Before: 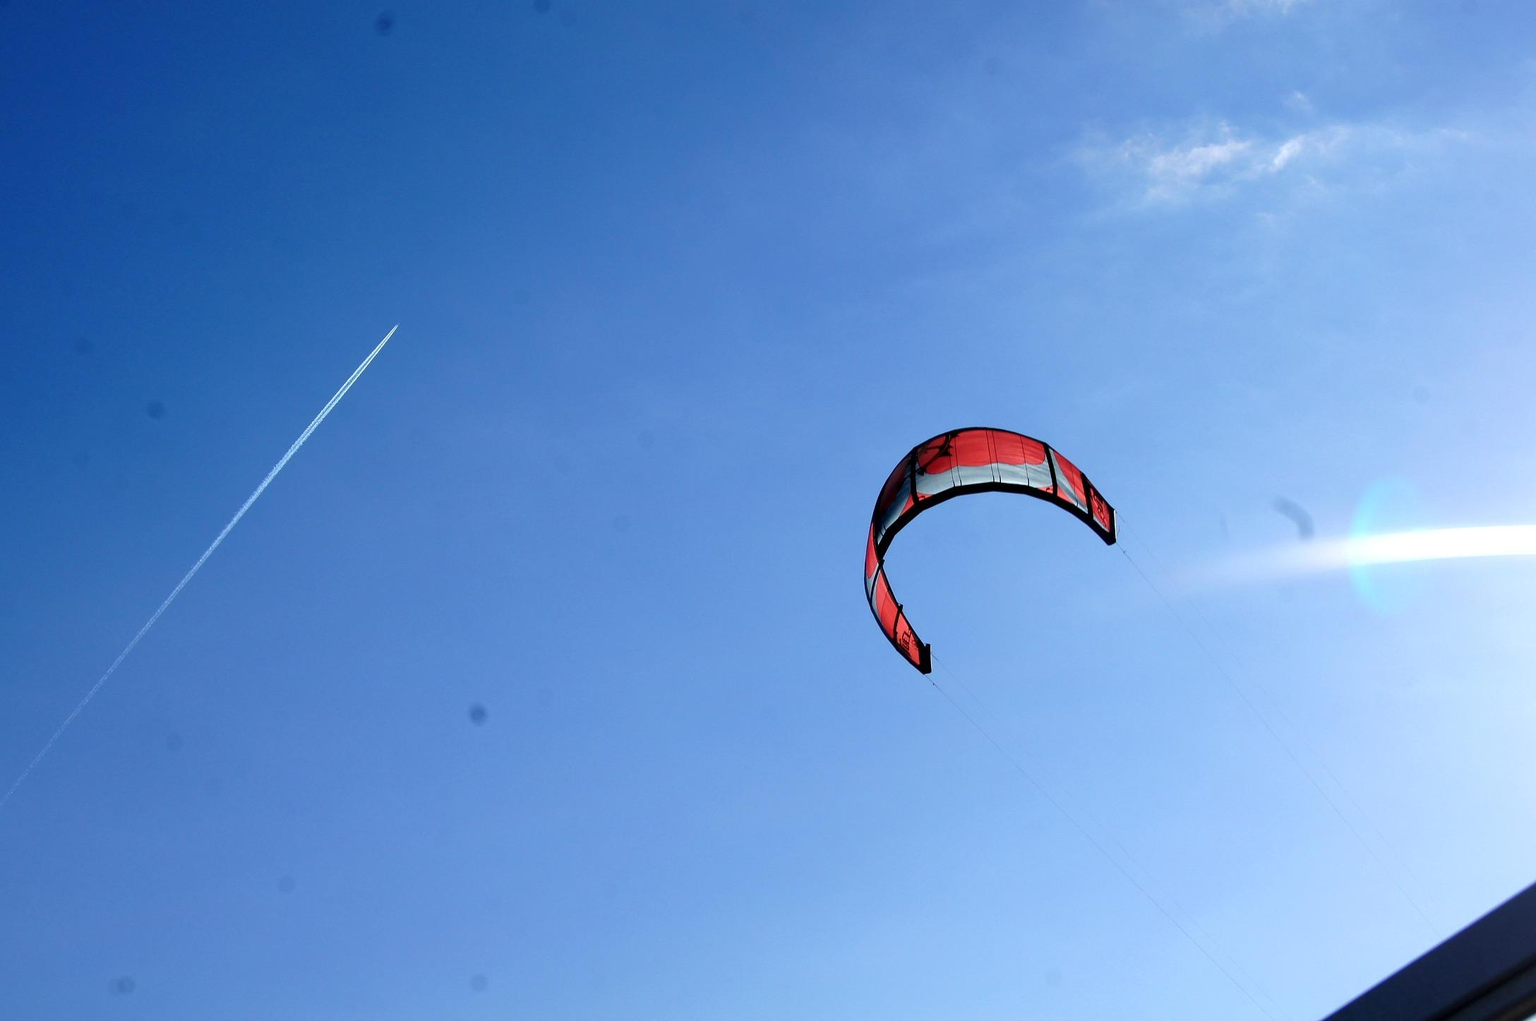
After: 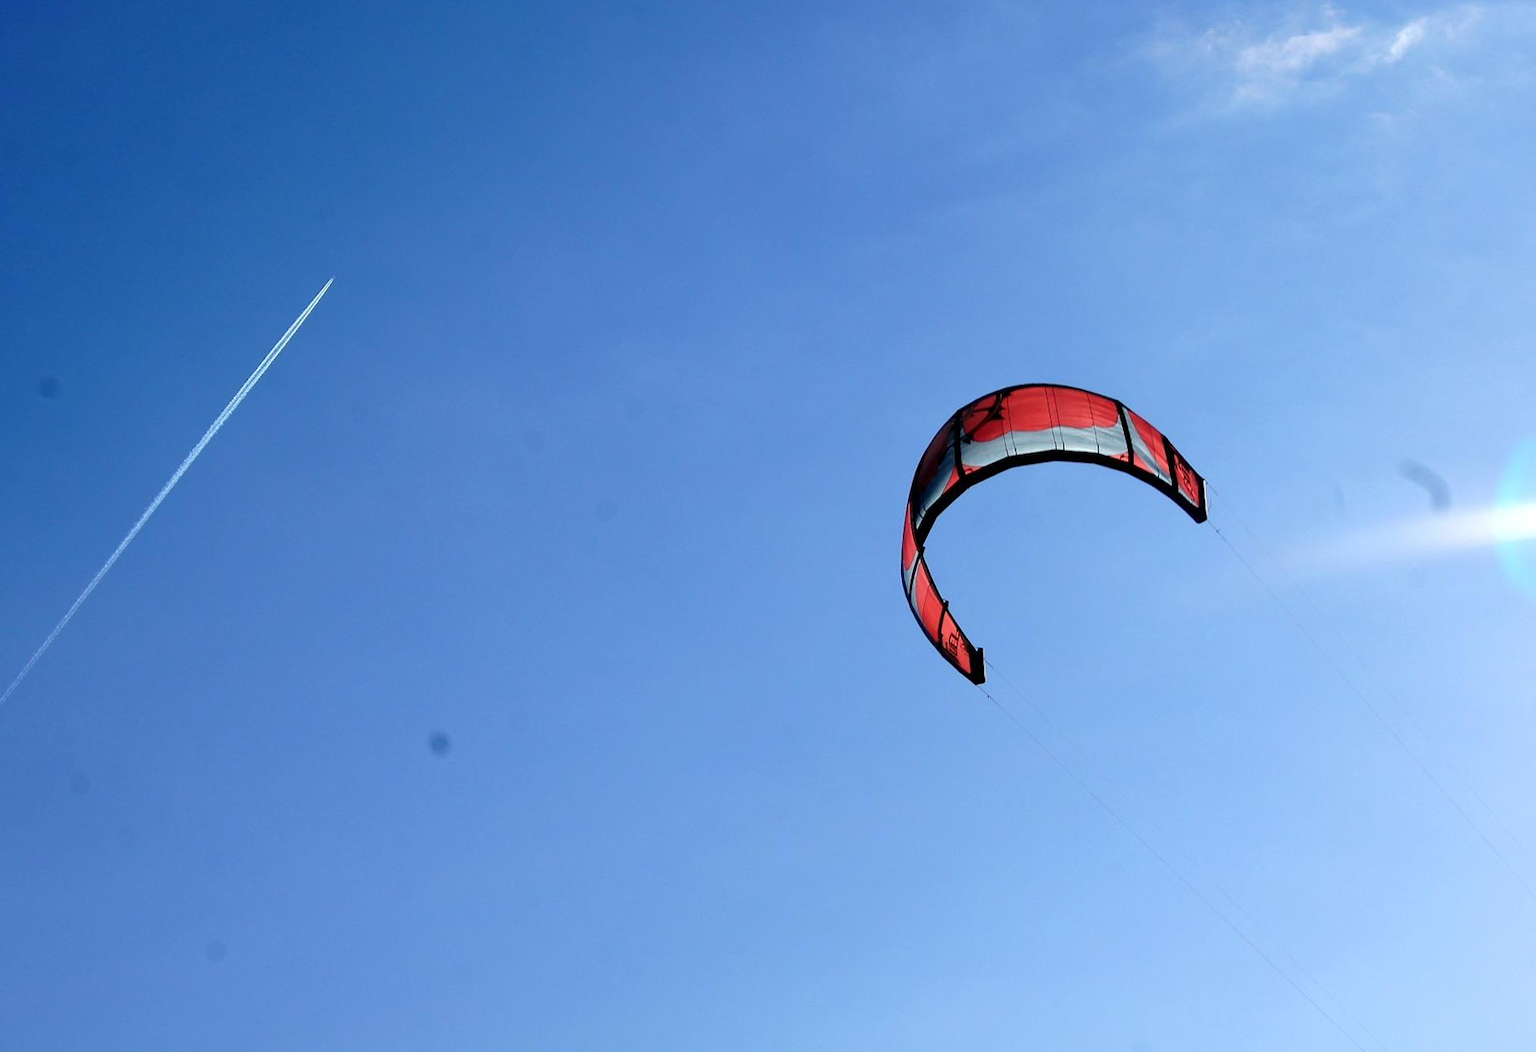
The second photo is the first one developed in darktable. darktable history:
crop: left 6.446%, top 8.188%, right 9.538%, bottom 3.548%
rotate and perspective: rotation -1.32°, lens shift (horizontal) -0.031, crop left 0.015, crop right 0.985, crop top 0.047, crop bottom 0.982
